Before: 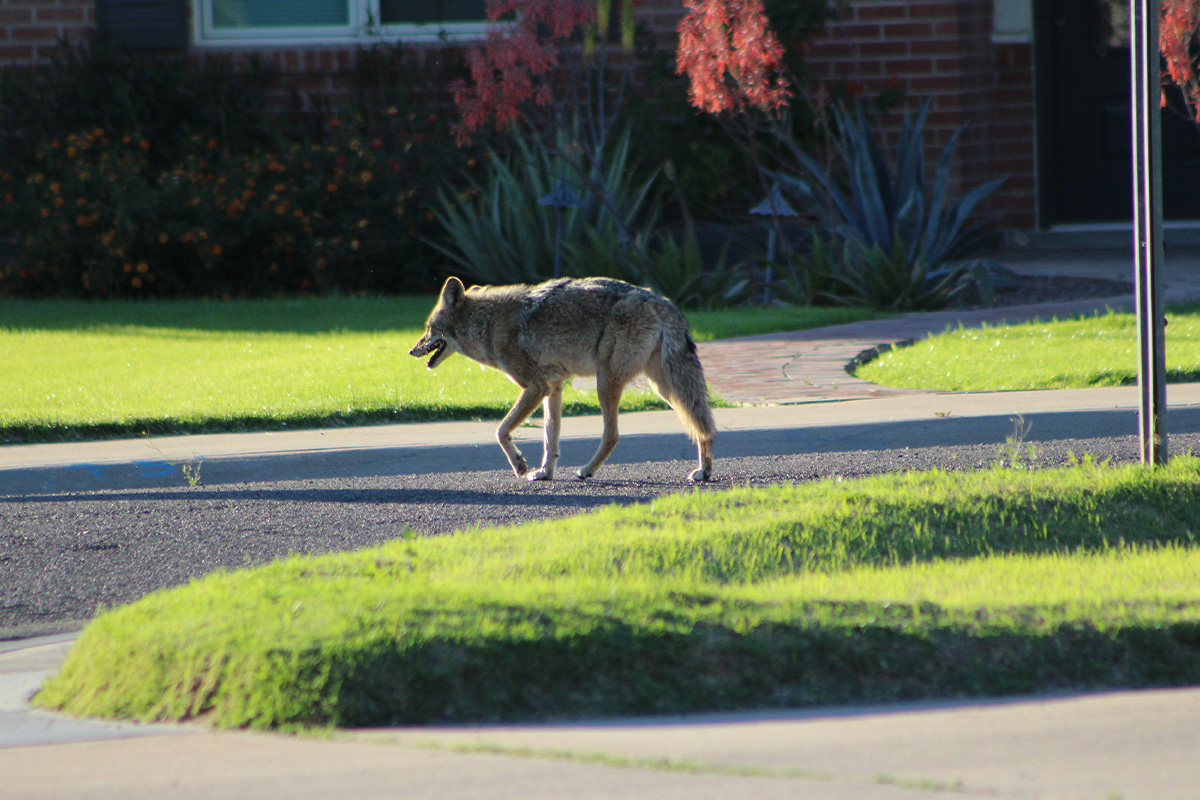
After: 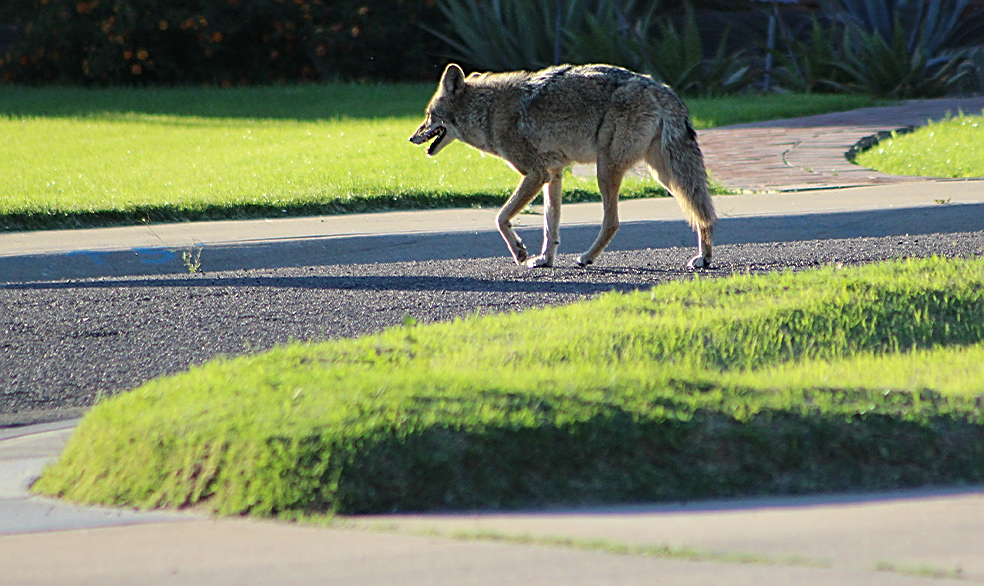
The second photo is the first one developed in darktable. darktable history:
crop: top 26.688%, right 17.988%
sharpen: amount 0.751
